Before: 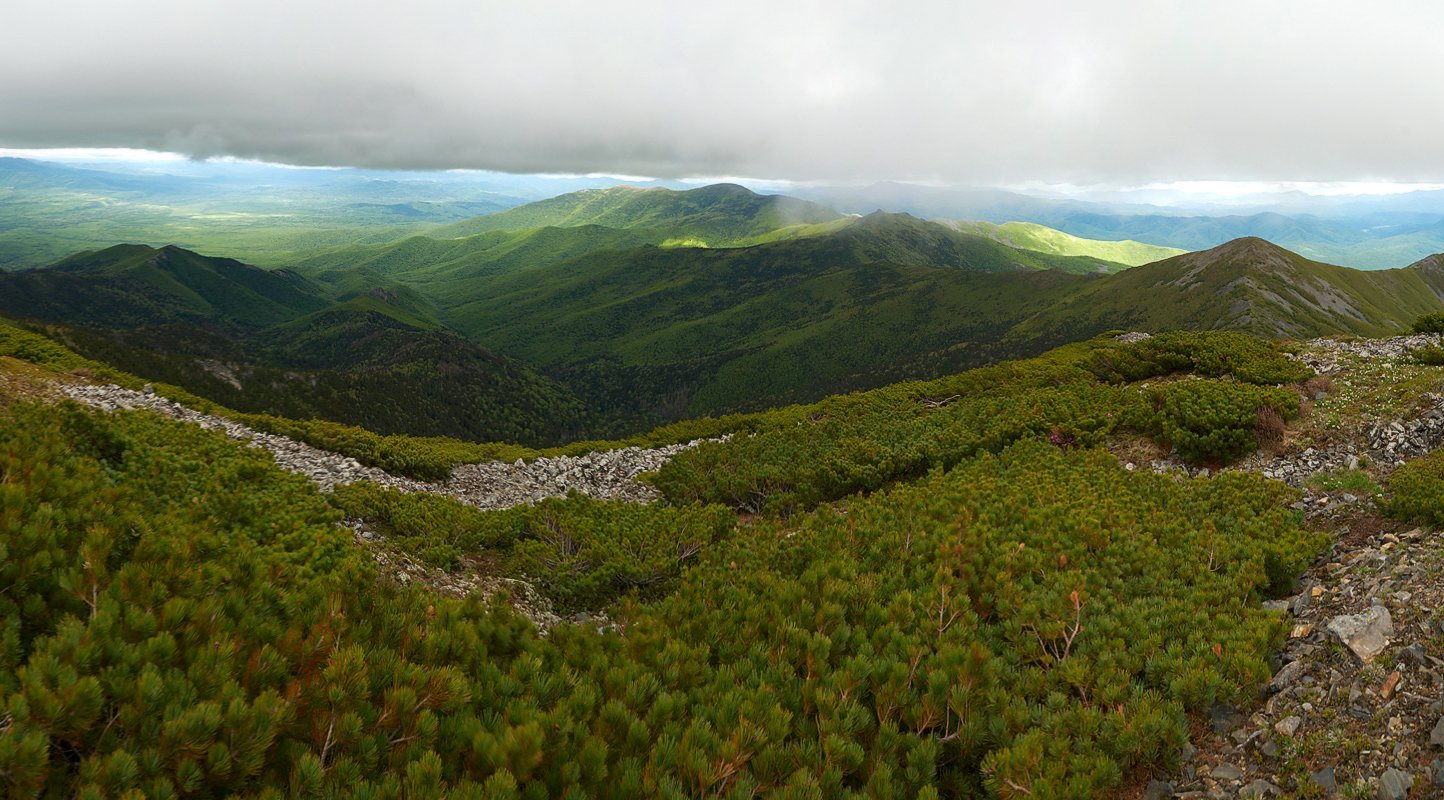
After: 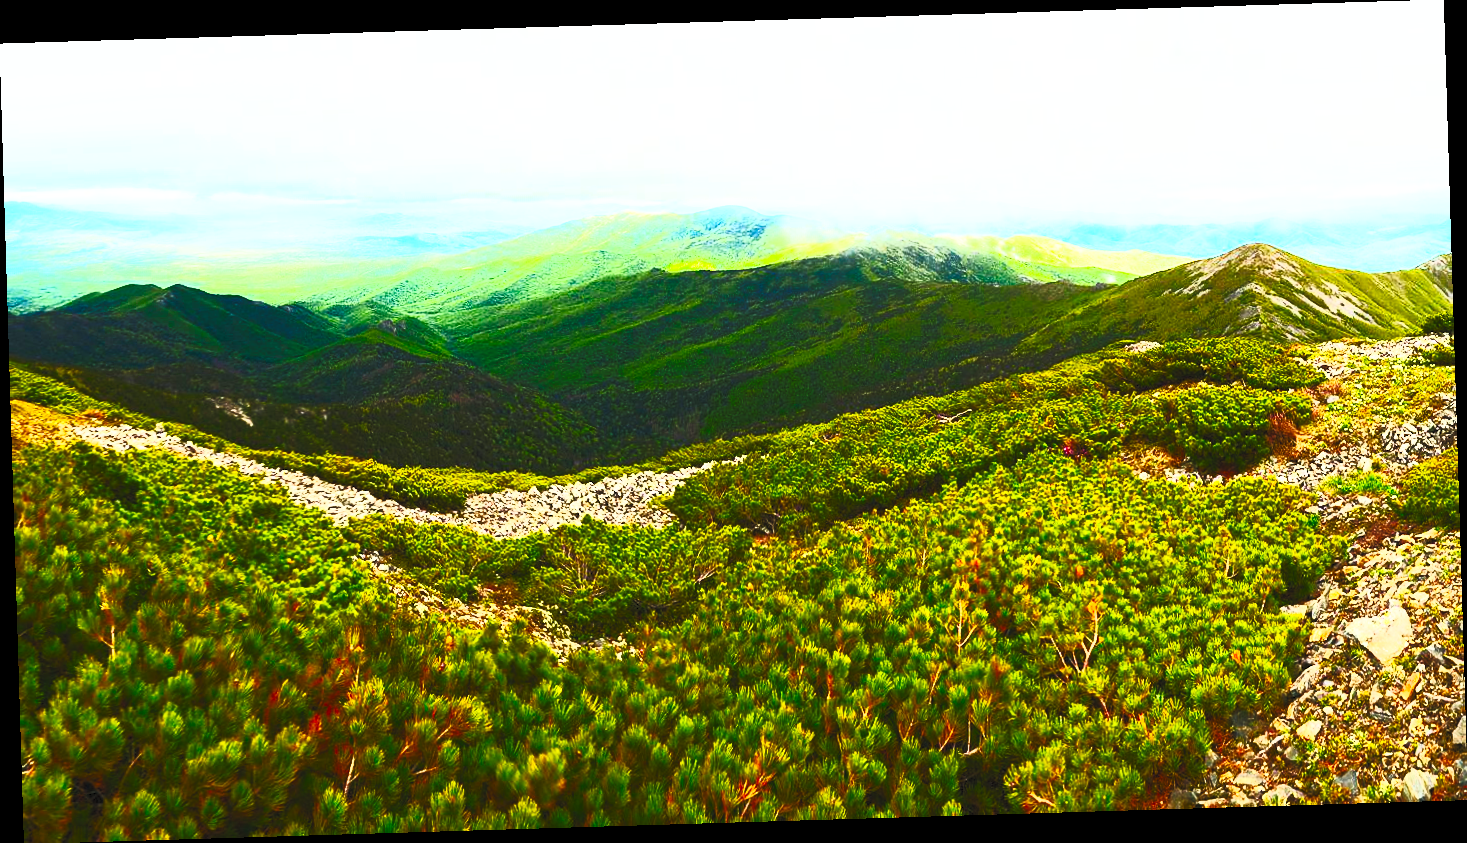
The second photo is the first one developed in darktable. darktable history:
base curve: curves: ch0 [(0, 0) (0.028, 0.03) (0.121, 0.232) (0.46, 0.748) (0.859, 0.968) (1, 1)], preserve colors none
tone equalizer: -8 EV -0.417 EV, -7 EV -0.389 EV, -6 EV -0.333 EV, -5 EV -0.222 EV, -3 EV 0.222 EV, -2 EV 0.333 EV, -1 EV 0.389 EV, +0 EV 0.417 EV, edges refinement/feathering 500, mask exposure compensation -1.57 EV, preserve details no
contrast brightness saturation: contrast 1, brightness 1, saturation 1
rotate and perspective: rotation -1.75°, automatic cropping off
